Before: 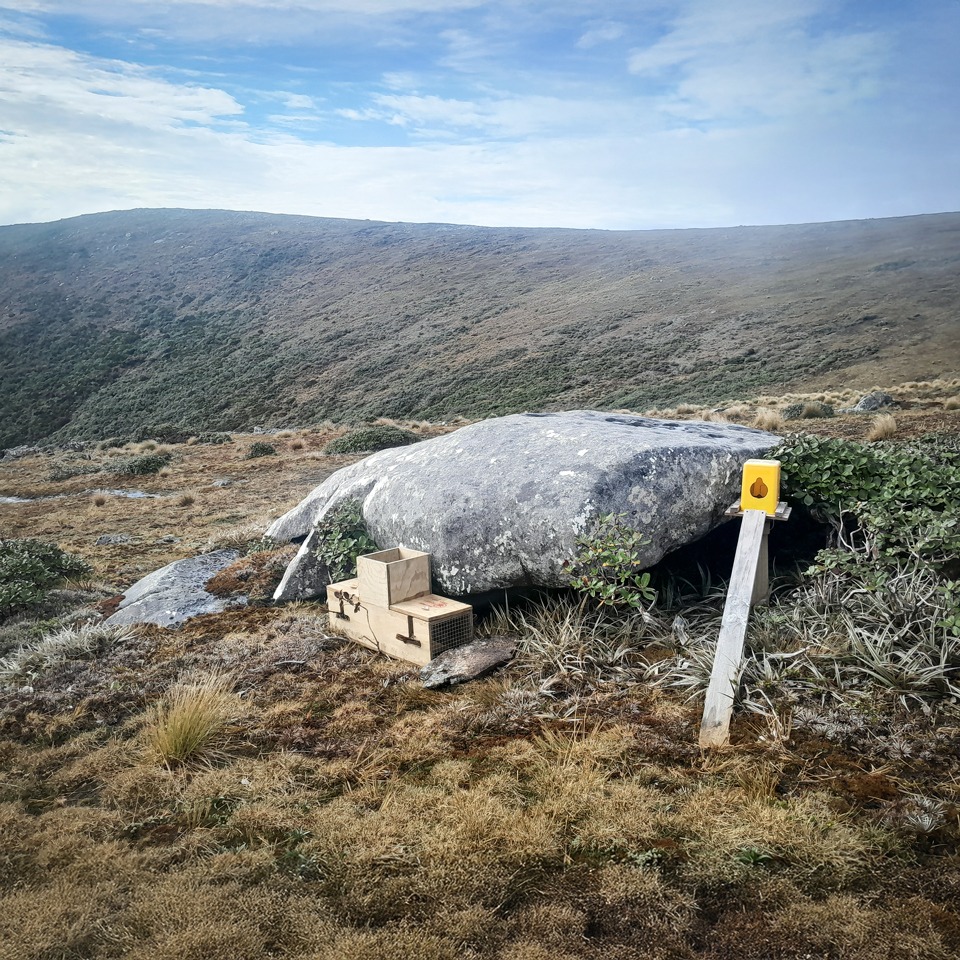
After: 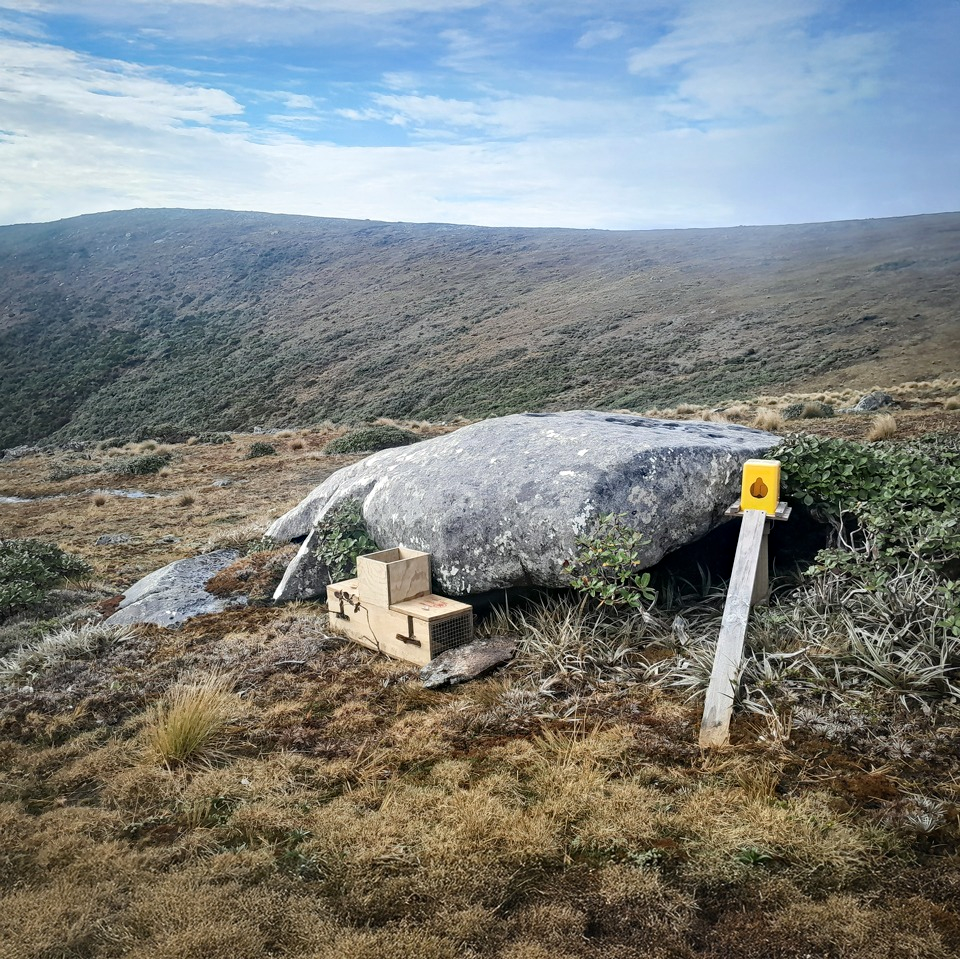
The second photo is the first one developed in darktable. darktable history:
crop: bottom 0.075%
haze removal: compatibility mode true, adaptive false
